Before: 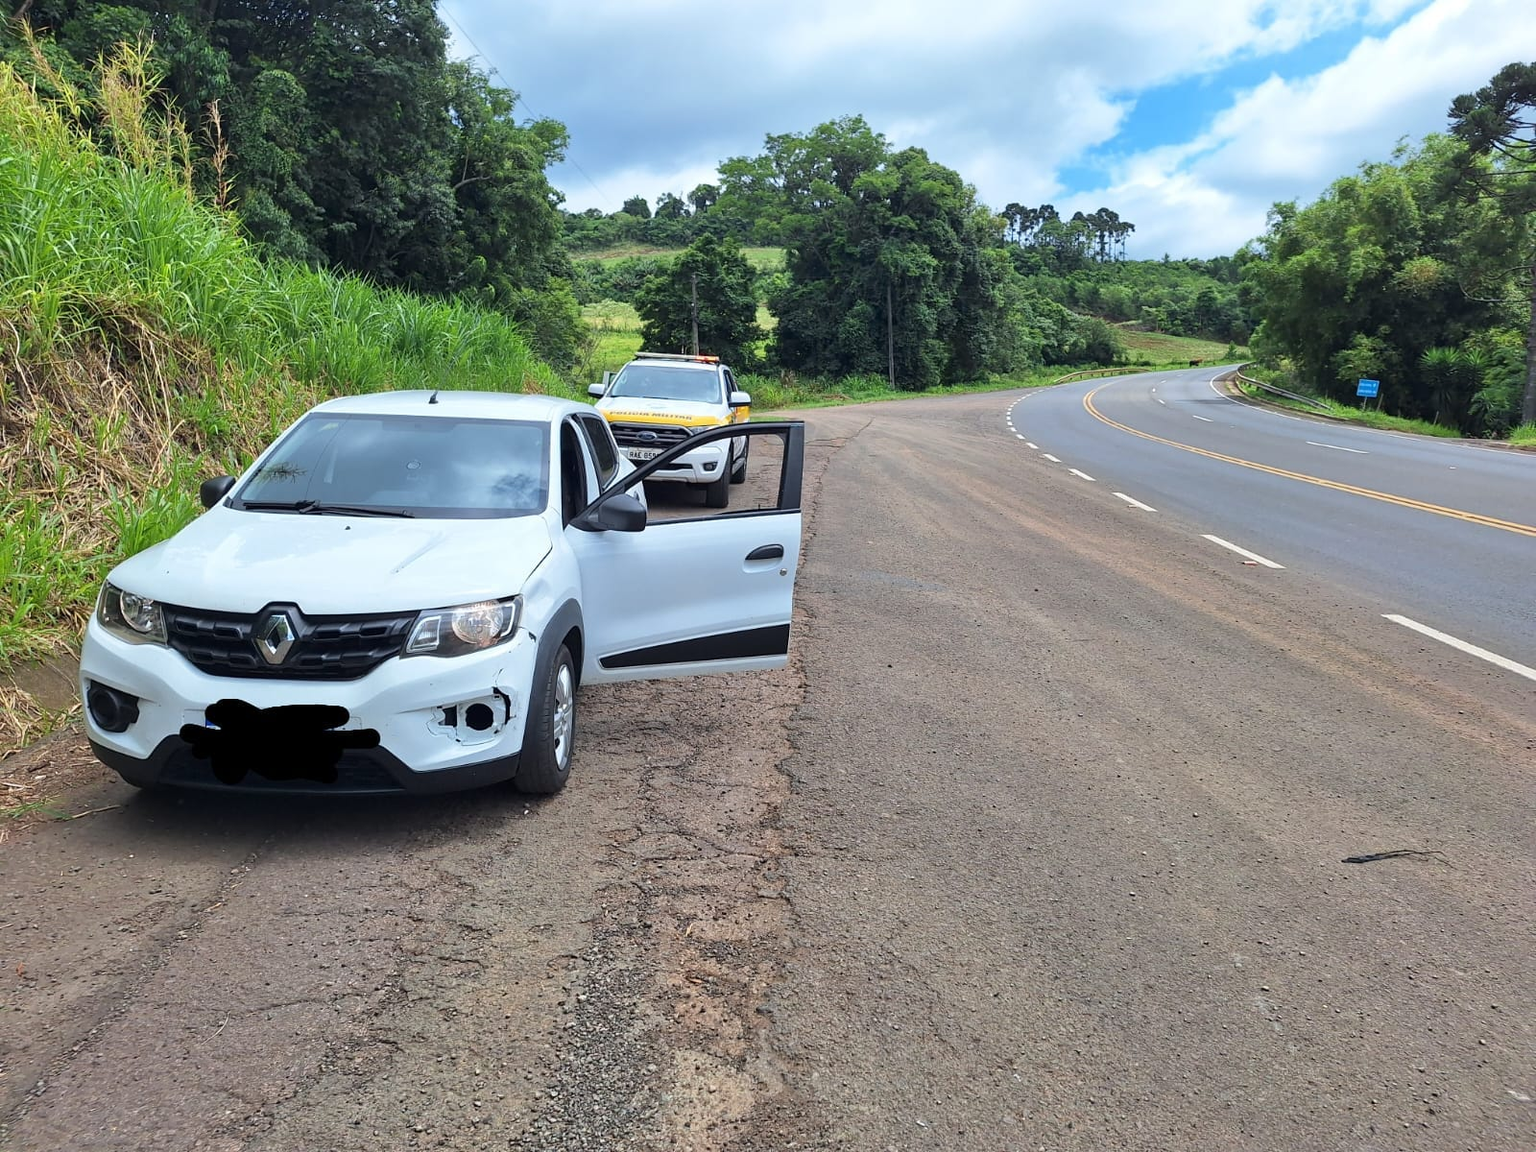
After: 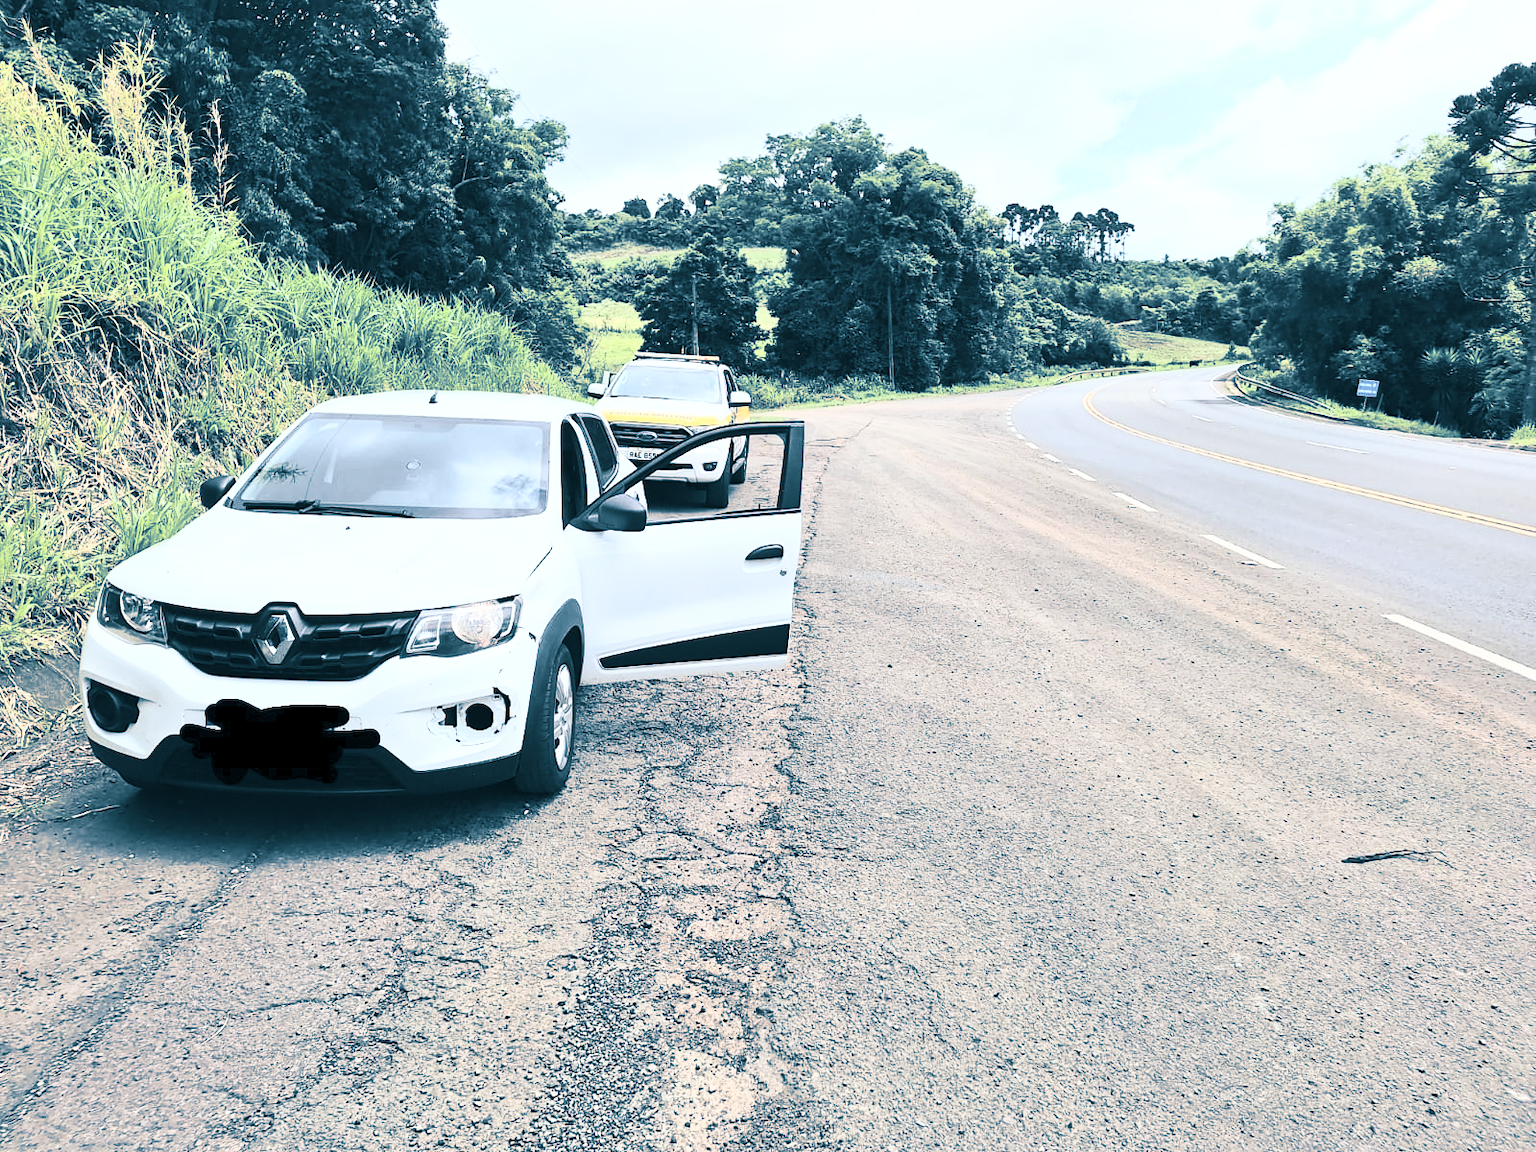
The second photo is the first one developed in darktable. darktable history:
contrast brightness saturation: contrast 0.57, brightness 0.57, saturation -0.34
split-toning: shadows › hue 212.4°, balance -70
